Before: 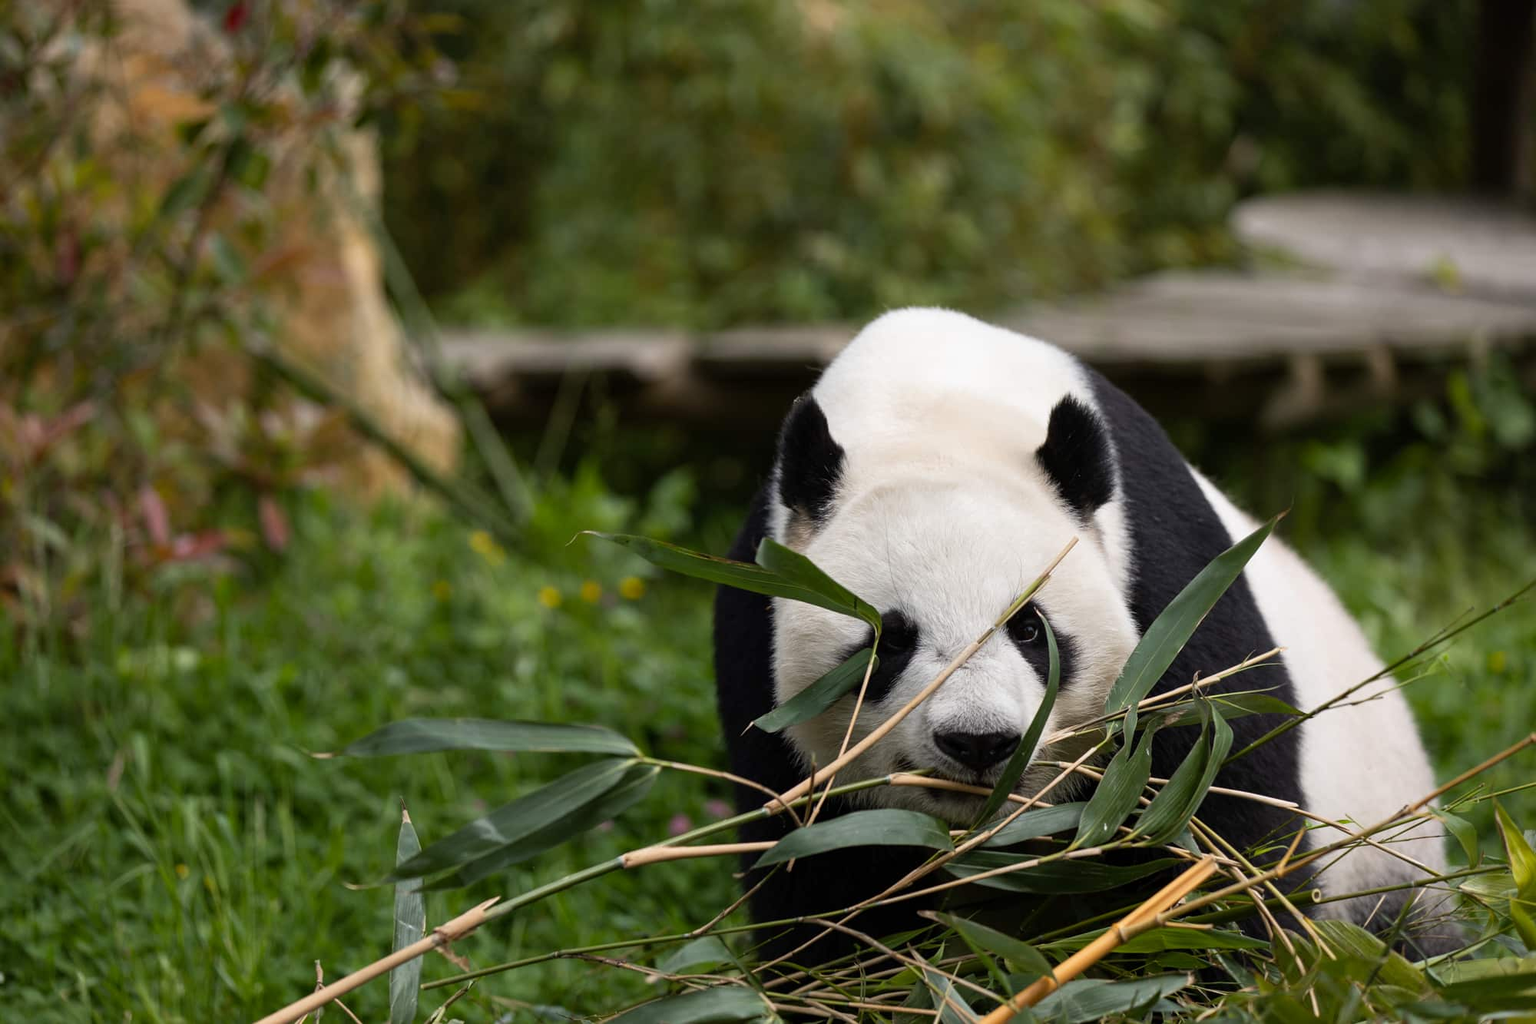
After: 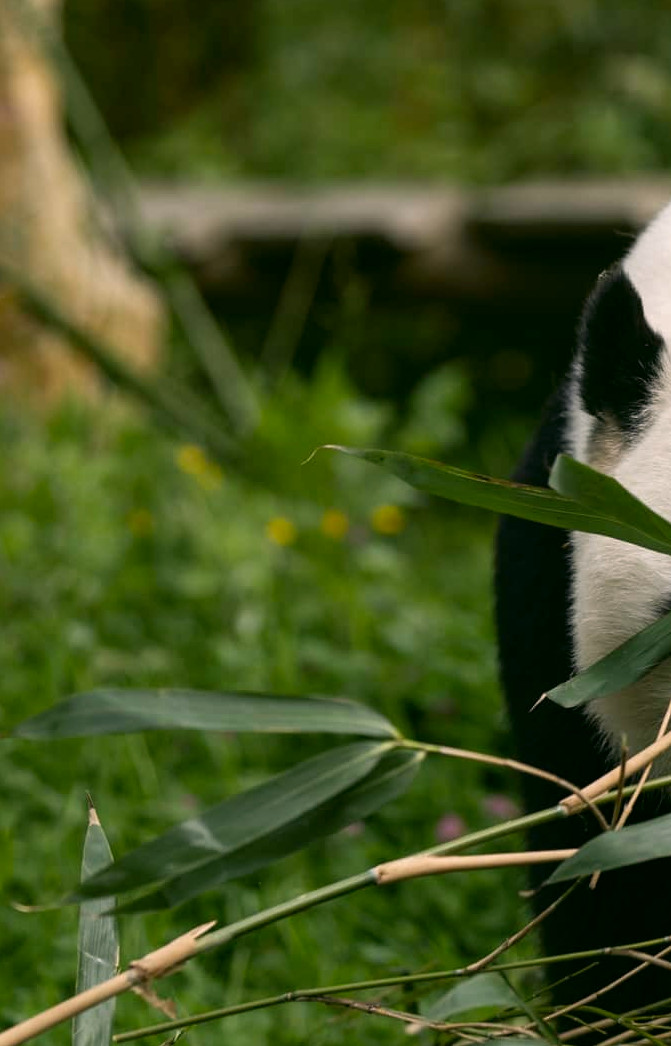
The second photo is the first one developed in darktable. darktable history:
color correction: highlights a* 4.02, highlights b* 4.98, shadows a* -7.55, shadows b* 4.98
crop and rotate: left 21.77%, top 18.528%, right 44.676%, bottom 2.997%
